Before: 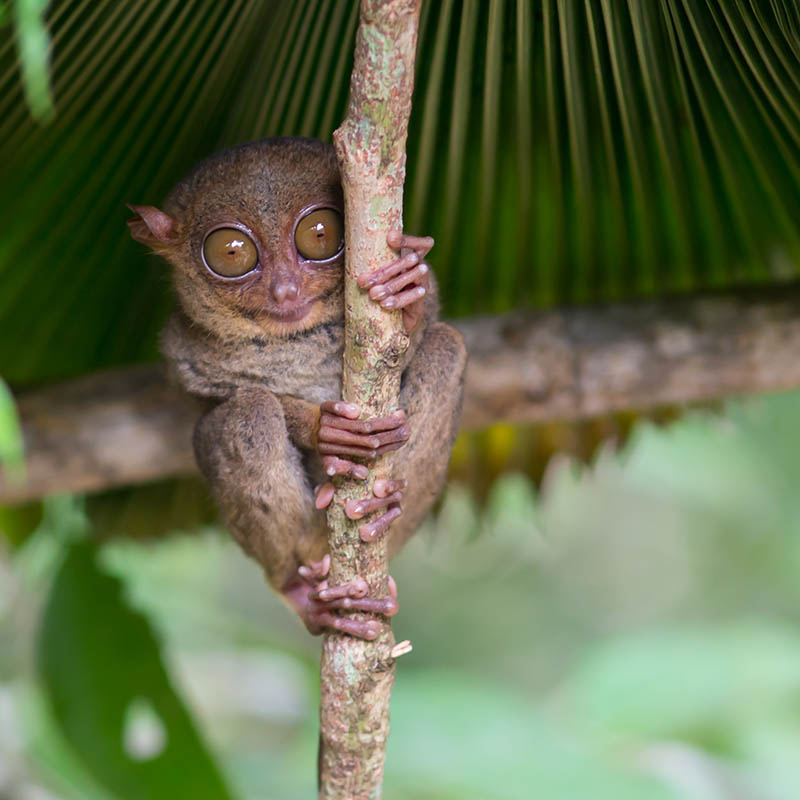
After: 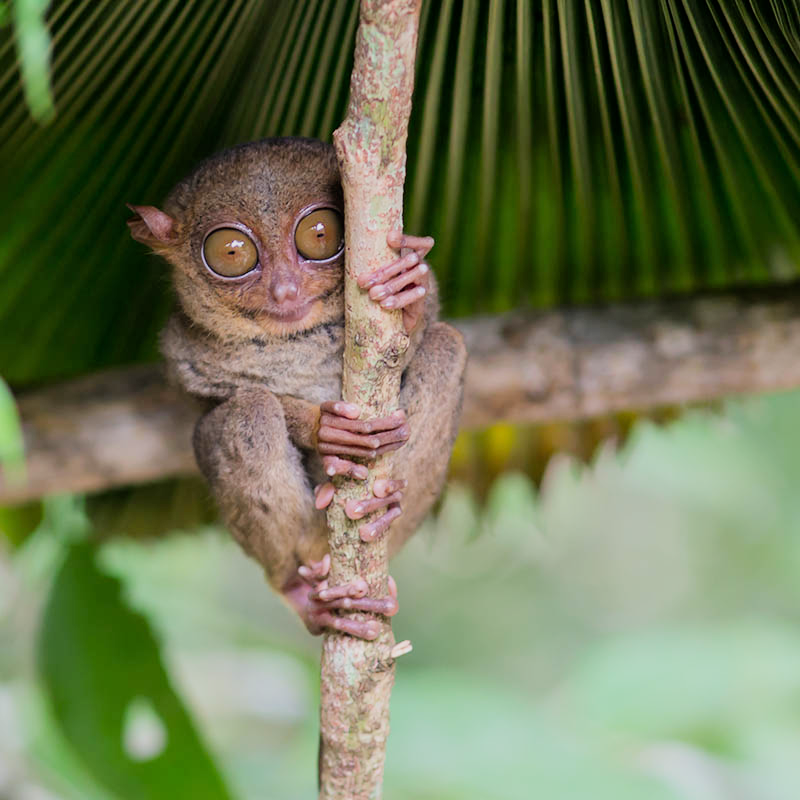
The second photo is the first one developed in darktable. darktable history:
filmic rgb: black relative exposure -7.65 EV, white relative exposure 4.56 EV, hardness 3.61
exposure: exposure 0.178 EV, compensate exposure bias true, compensate highlight preservation false
